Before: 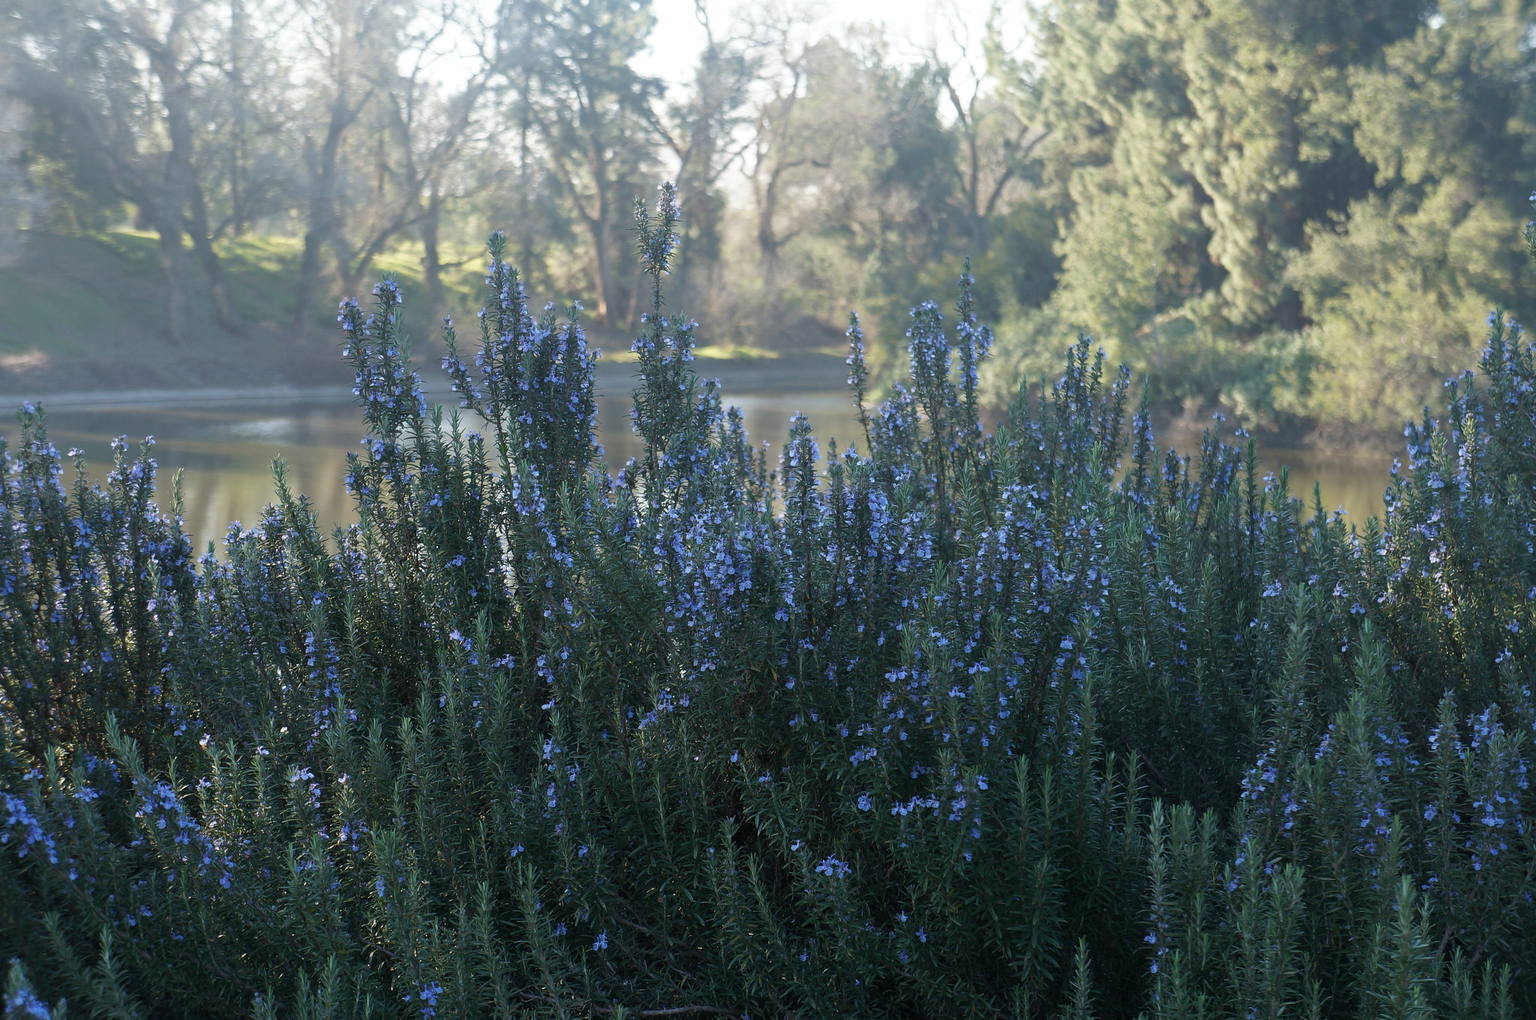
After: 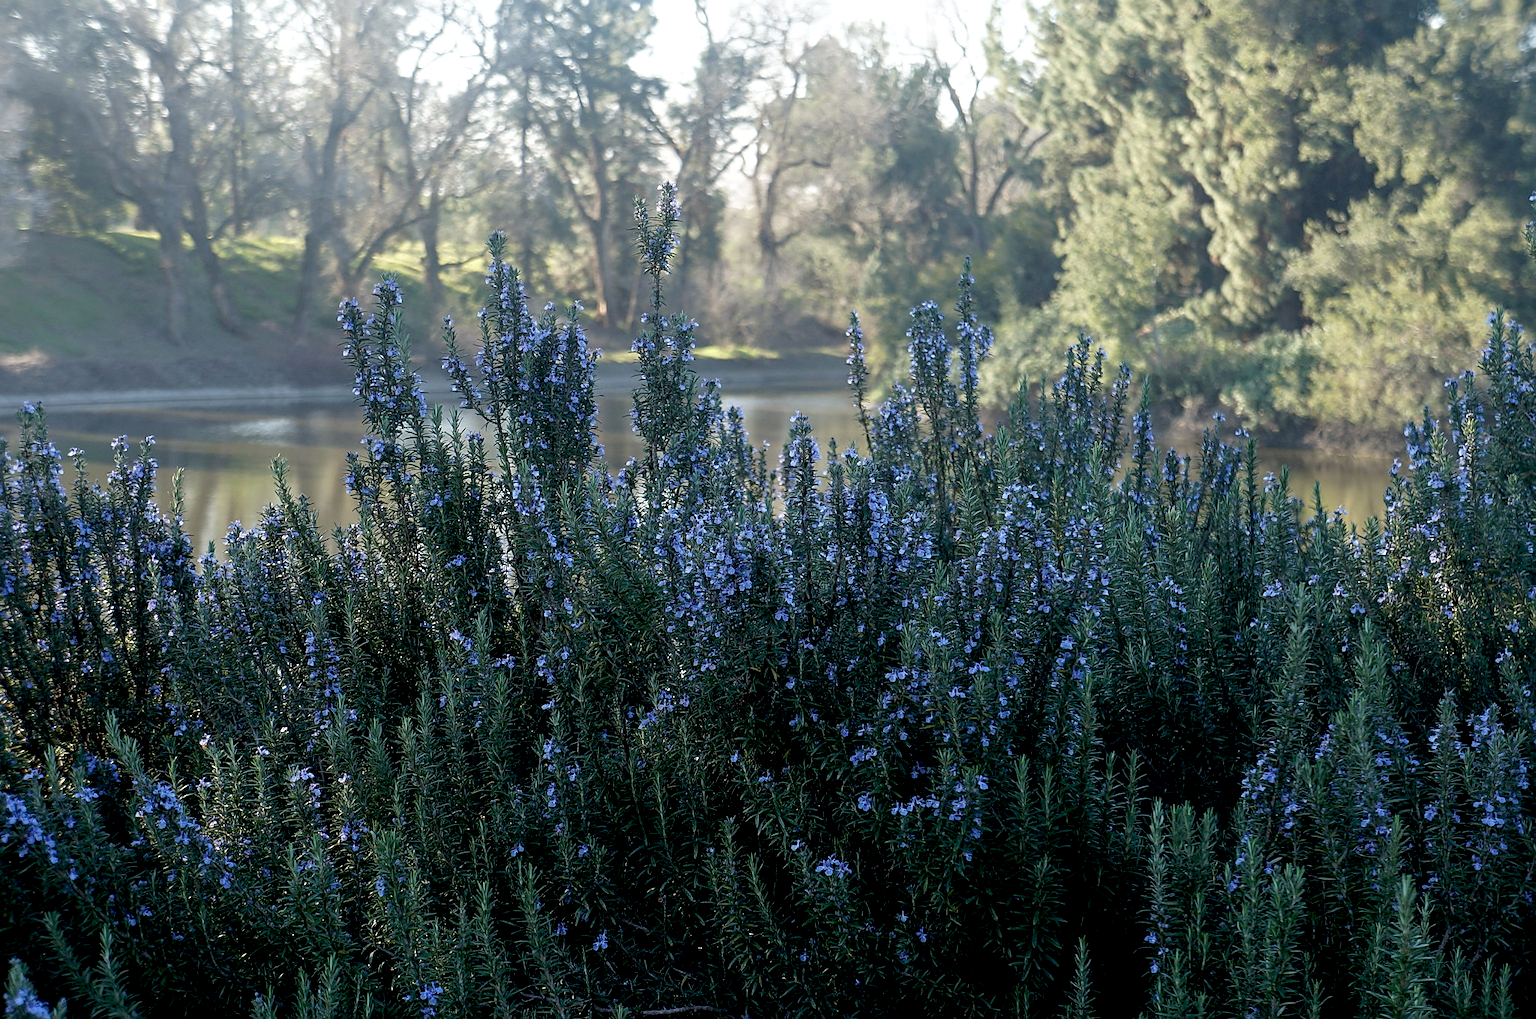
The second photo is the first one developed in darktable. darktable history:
exposure: black level correction 0.016, exposure -0.009 EV, compensate highlight preservation false
sharpen: on, module defaults
local contrast: on, module defaults
